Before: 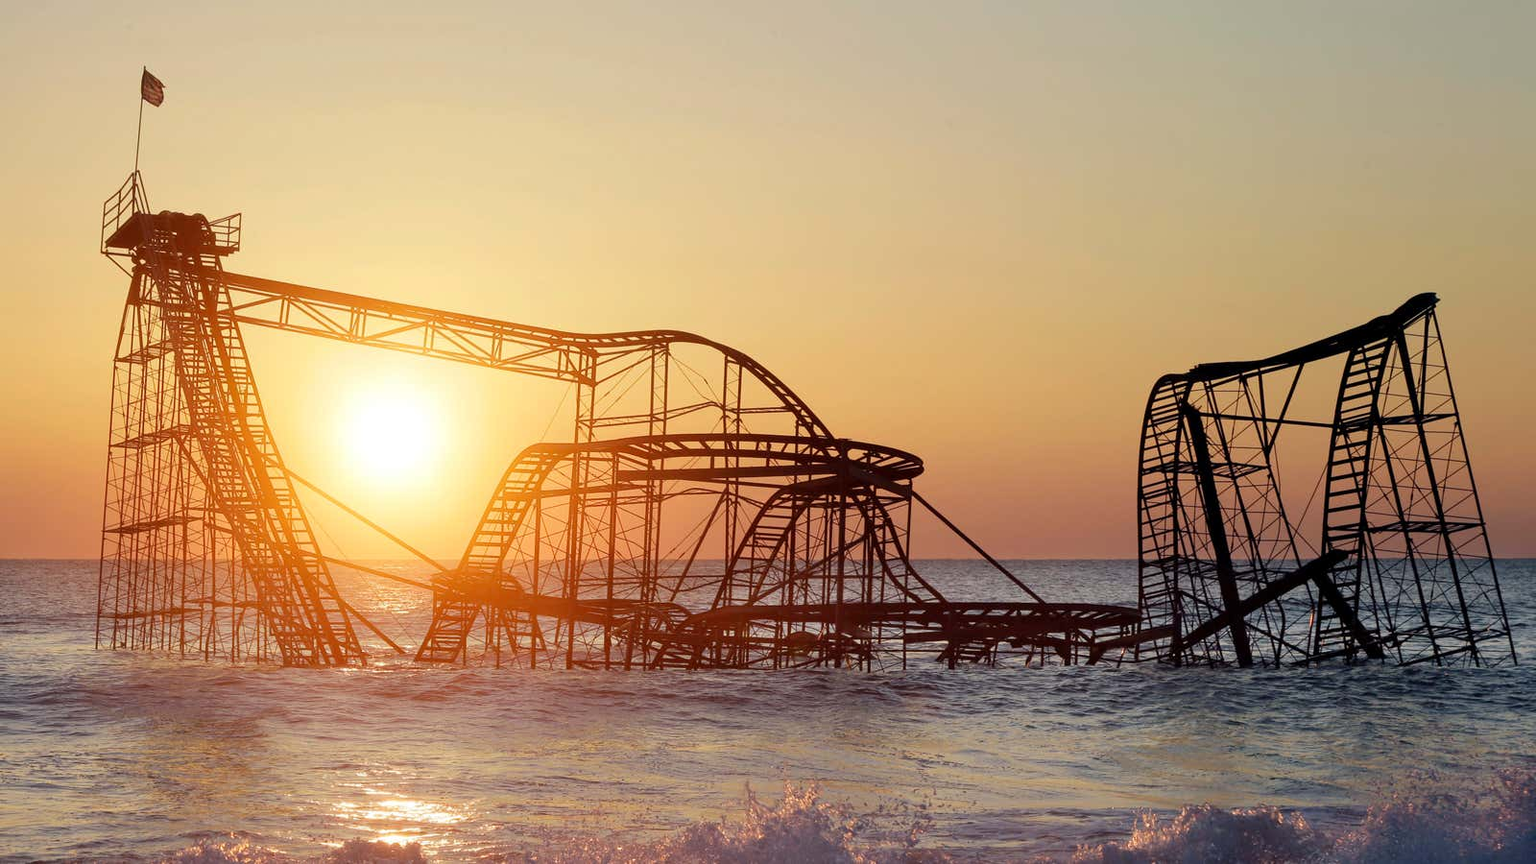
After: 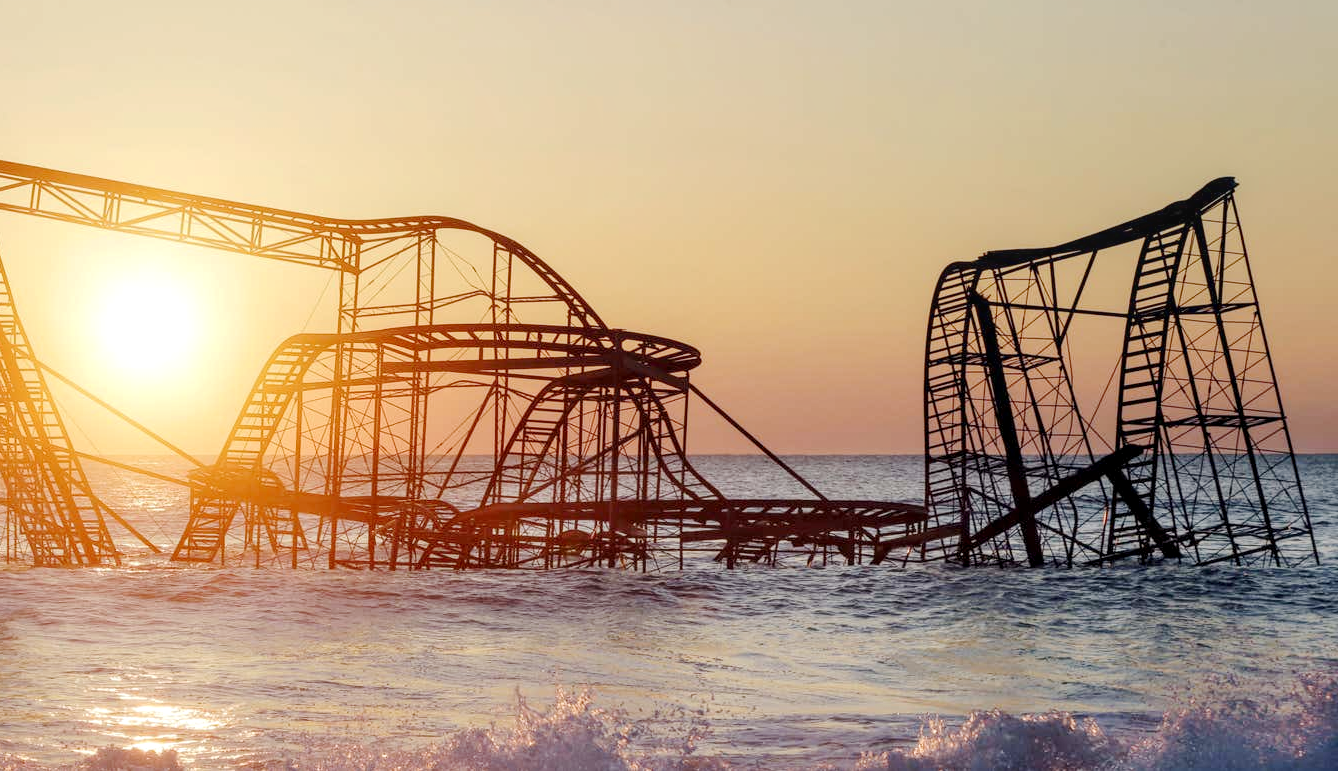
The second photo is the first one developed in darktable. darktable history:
base curve: curves: ch0 [(0, 0) (0.158, 0.273) (0.879, 0.895) (1, 1)], preserve colors none
local contrast: on, module defaults
crop: left 16.315%, top 14.246%
